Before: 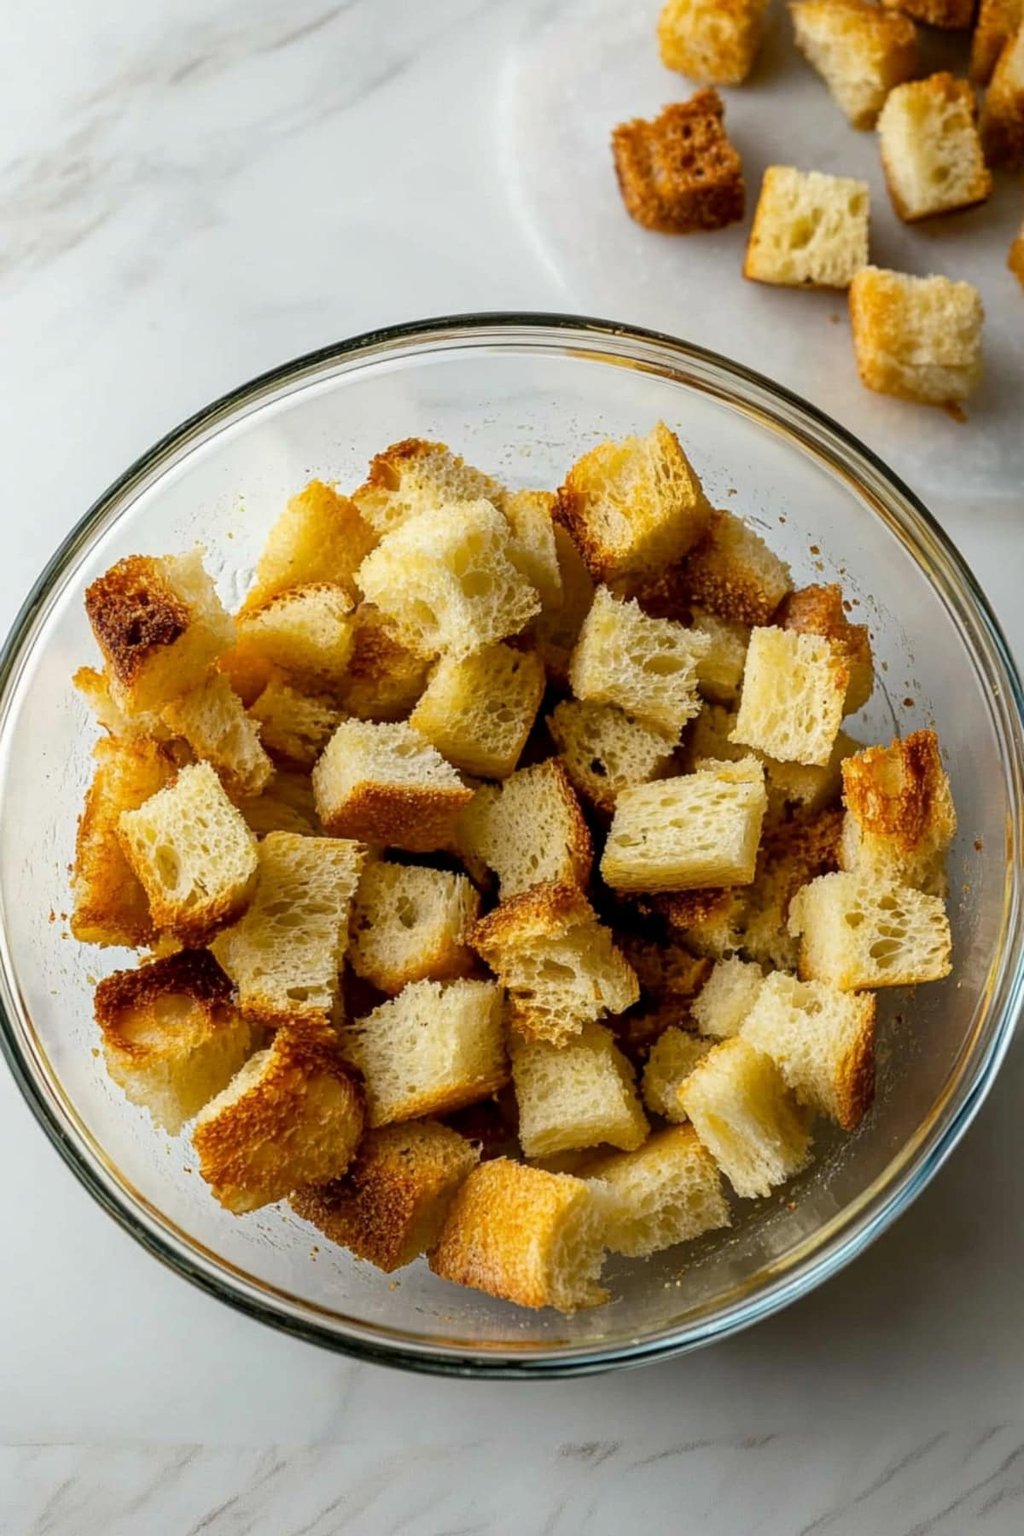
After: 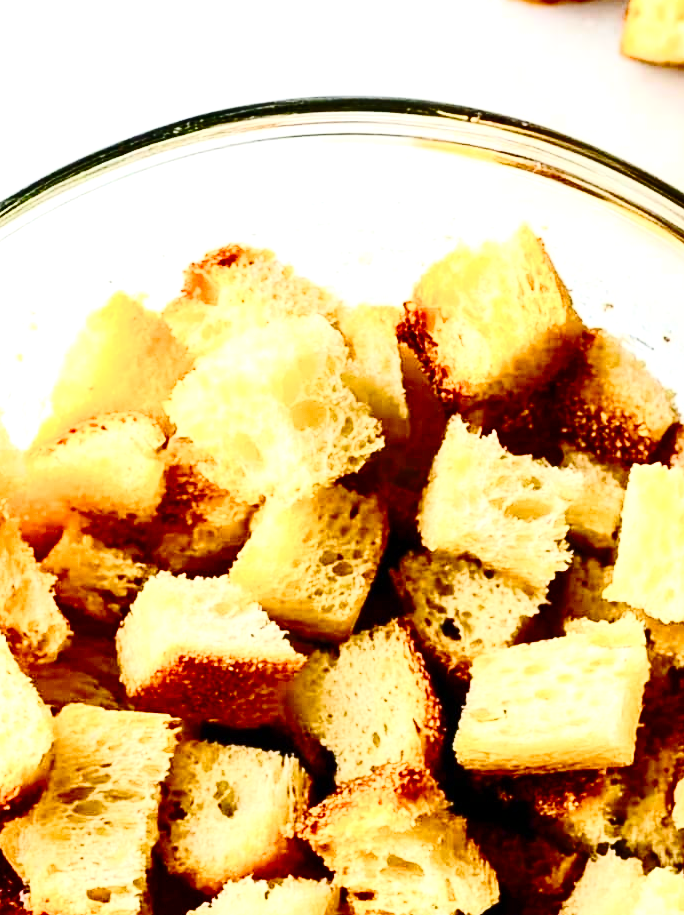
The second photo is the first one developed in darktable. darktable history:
exposure: exposure 1.15 EV, compensate highlight preservation false
color balance rgb: perceptual saturation grading › global saturation 20%, perceptual saturation grading › highlights -49.23%, perceptual saturation grading › shadows 24.838%
crop: left 20.835%, top 15.051%, right 21.472%, bottom 34.101%
contrast brightness saturation: contrast 0.405, brightness 0.111, saturation 0.208
base curve: curves: ch0 [(0, 0) (0.073, 0.04) (0.157, 0.139) (0.492, 0.492) (0.758, 0.758) (1, 1)], preserve colors none
